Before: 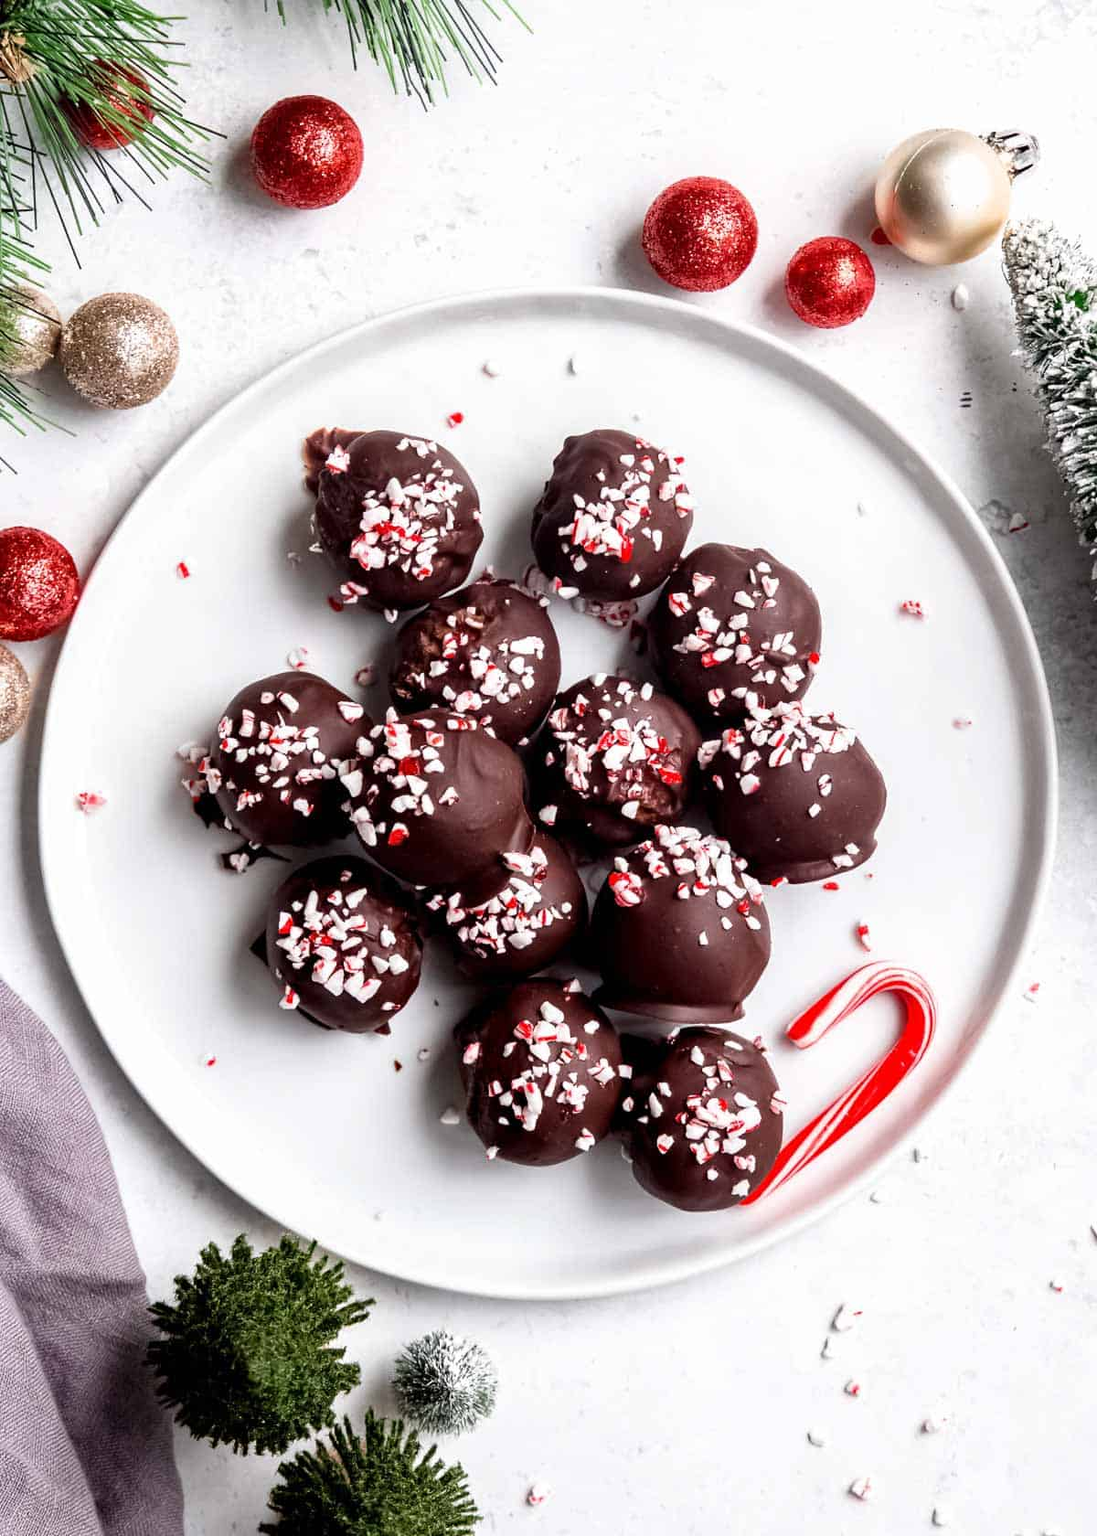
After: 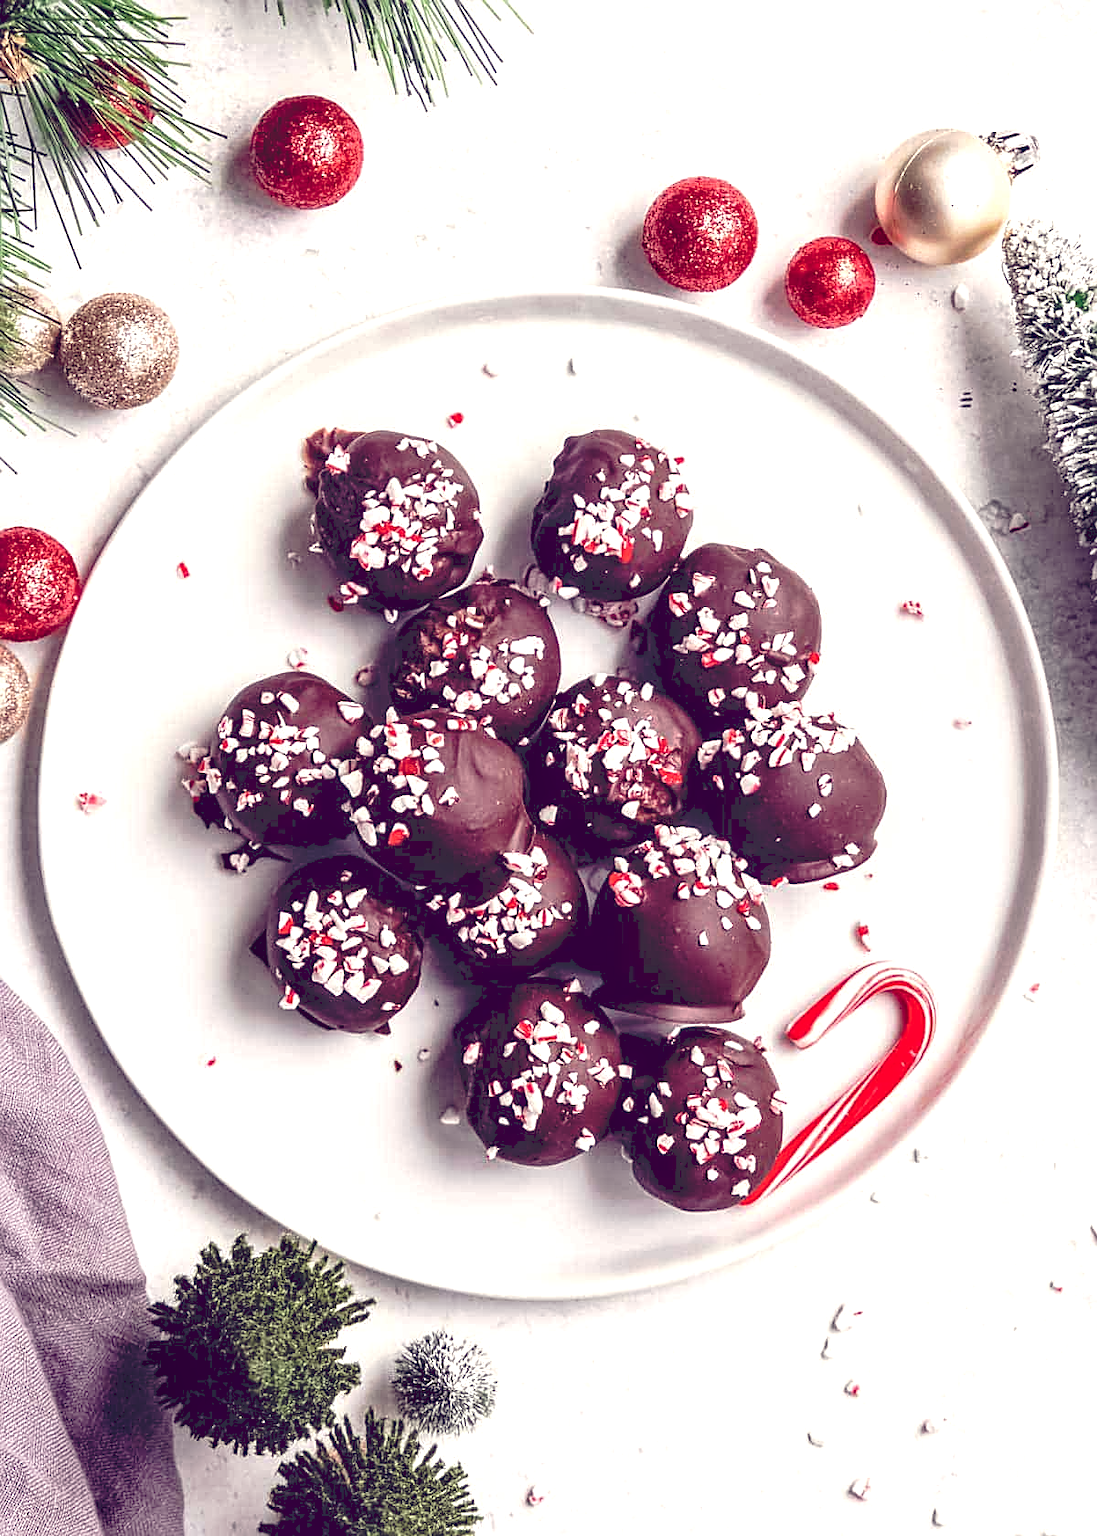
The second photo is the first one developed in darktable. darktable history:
sharpen: on, module defaults
color balance: lift [1.001, 0.997, 0.99, 1.01], gamma [1.007, 1, 0.975, 1.025], gain [1, 1.065, 1.052, 0.935], contrast 13.25%
tone curve: curves: ch0 [(0, 0) (0.003, 0.132) (0.011, 0.13) (0.025, 0.134) (0.044, 0.138) (0.069, 0.154) (0.1, 0.17) (0.136, 0.198) (0.177, 0.25) (0.224, 0.308) (0.277, 0.371) (0.335, 0.432) (0.399, 0.491) (0.468, 0.55) (0.543, 0.612) (0.623, 0.679) (0.709, 0.766) (0.801, 0.842) (0.898, 0.912) (1, 1)], preserve colors none
local contrast: detail 130%
